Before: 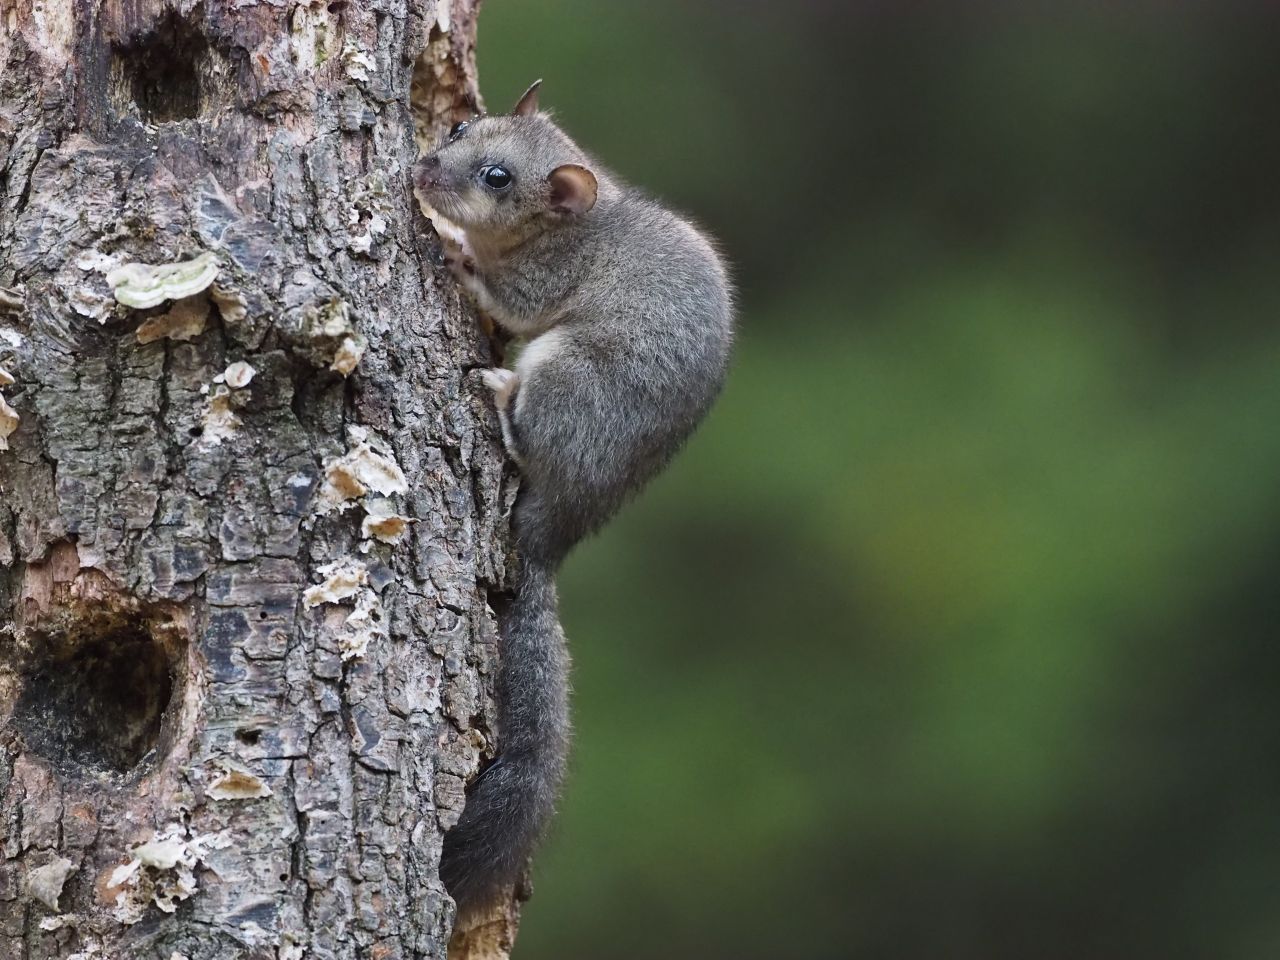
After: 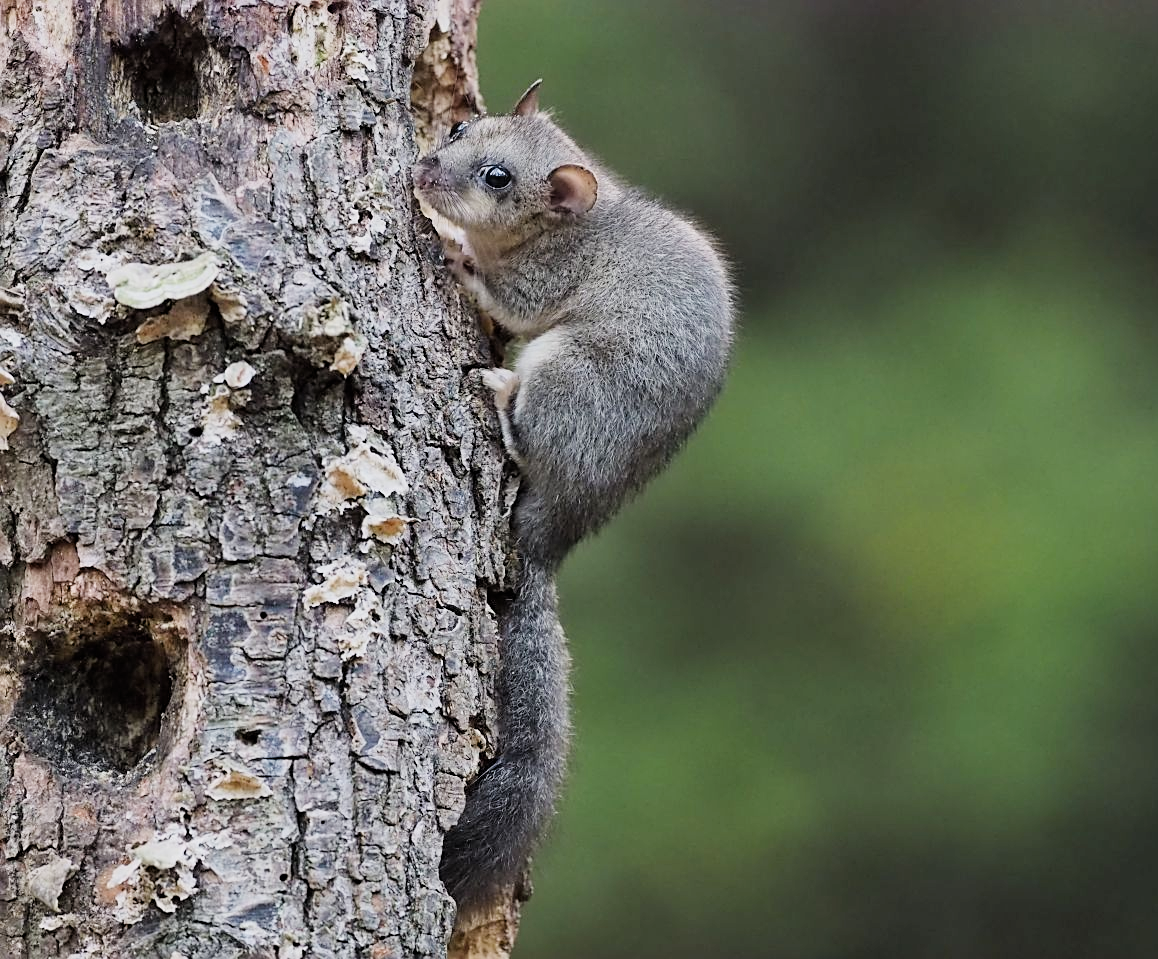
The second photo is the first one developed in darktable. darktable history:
sharpen: on, module defaults
crop: right 9.498%, bottom 0.016%
exposure: exposure 0.567 EV, compensate exposure bias true, compensate highlight preservation false
contrast equalizer: y [[0.514, 0.573, 0.581, 0.508, 0.5, 0.5], [0.5 ×6], [0.5 ×6], [0 ×6], [0 ×6]], mix 0.163
filmic rgb: black relative exposure -7.65 EV, white relative exposure 4.56 EV, threshold 5.97 EV, hardness 3.61, enable highlight reconstruction true
